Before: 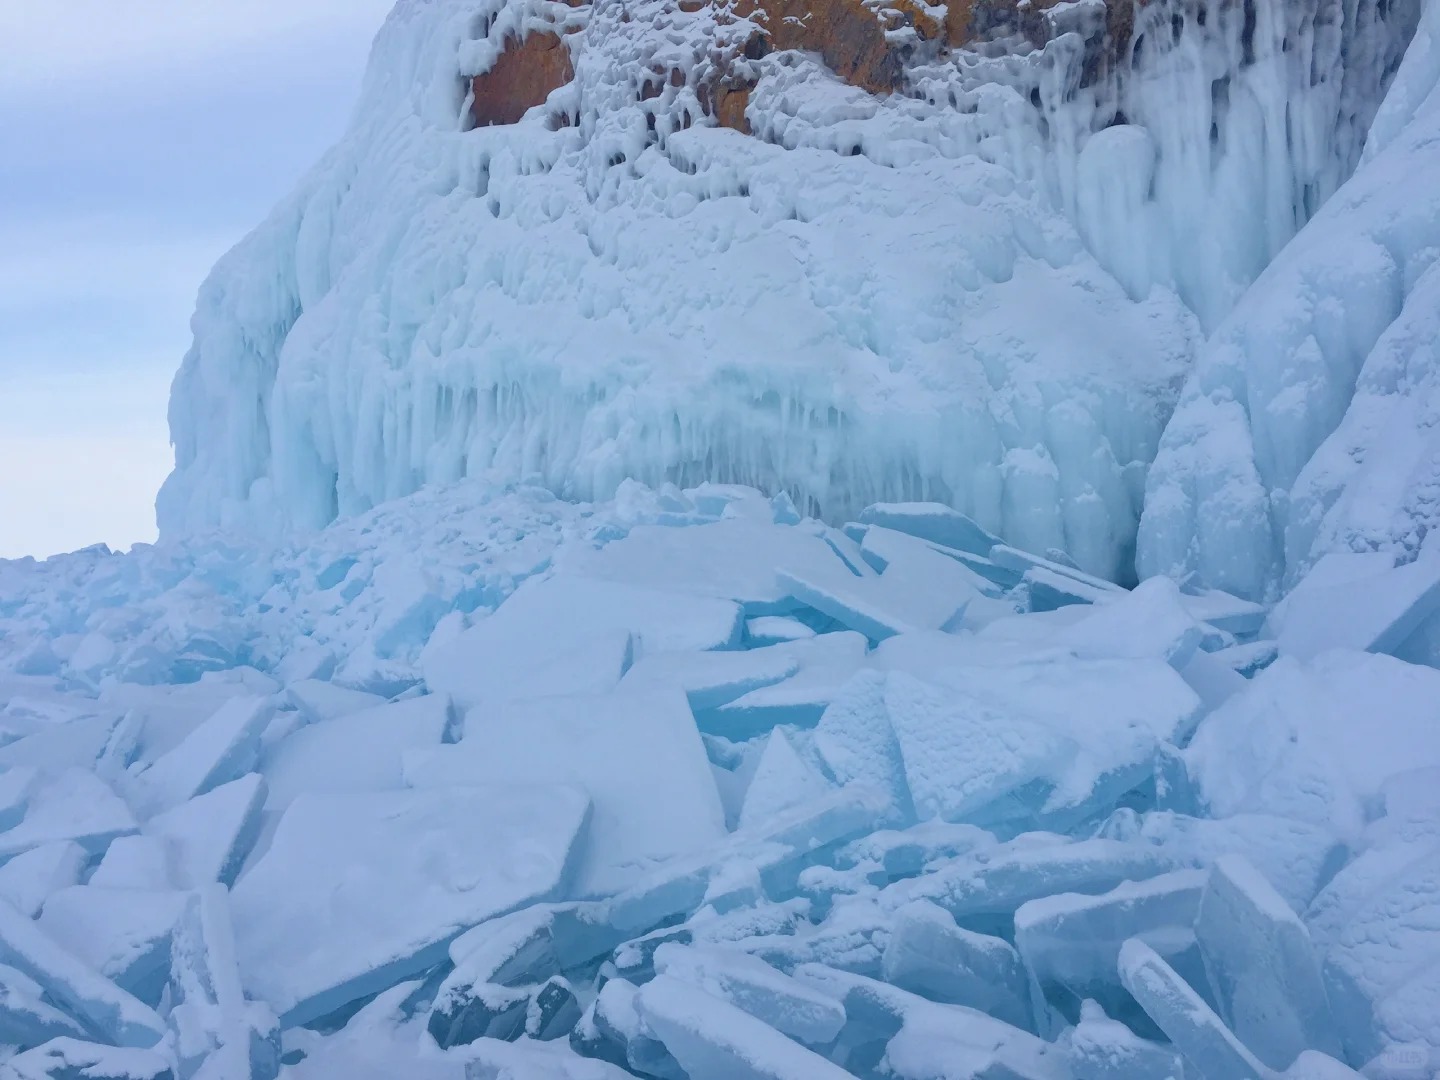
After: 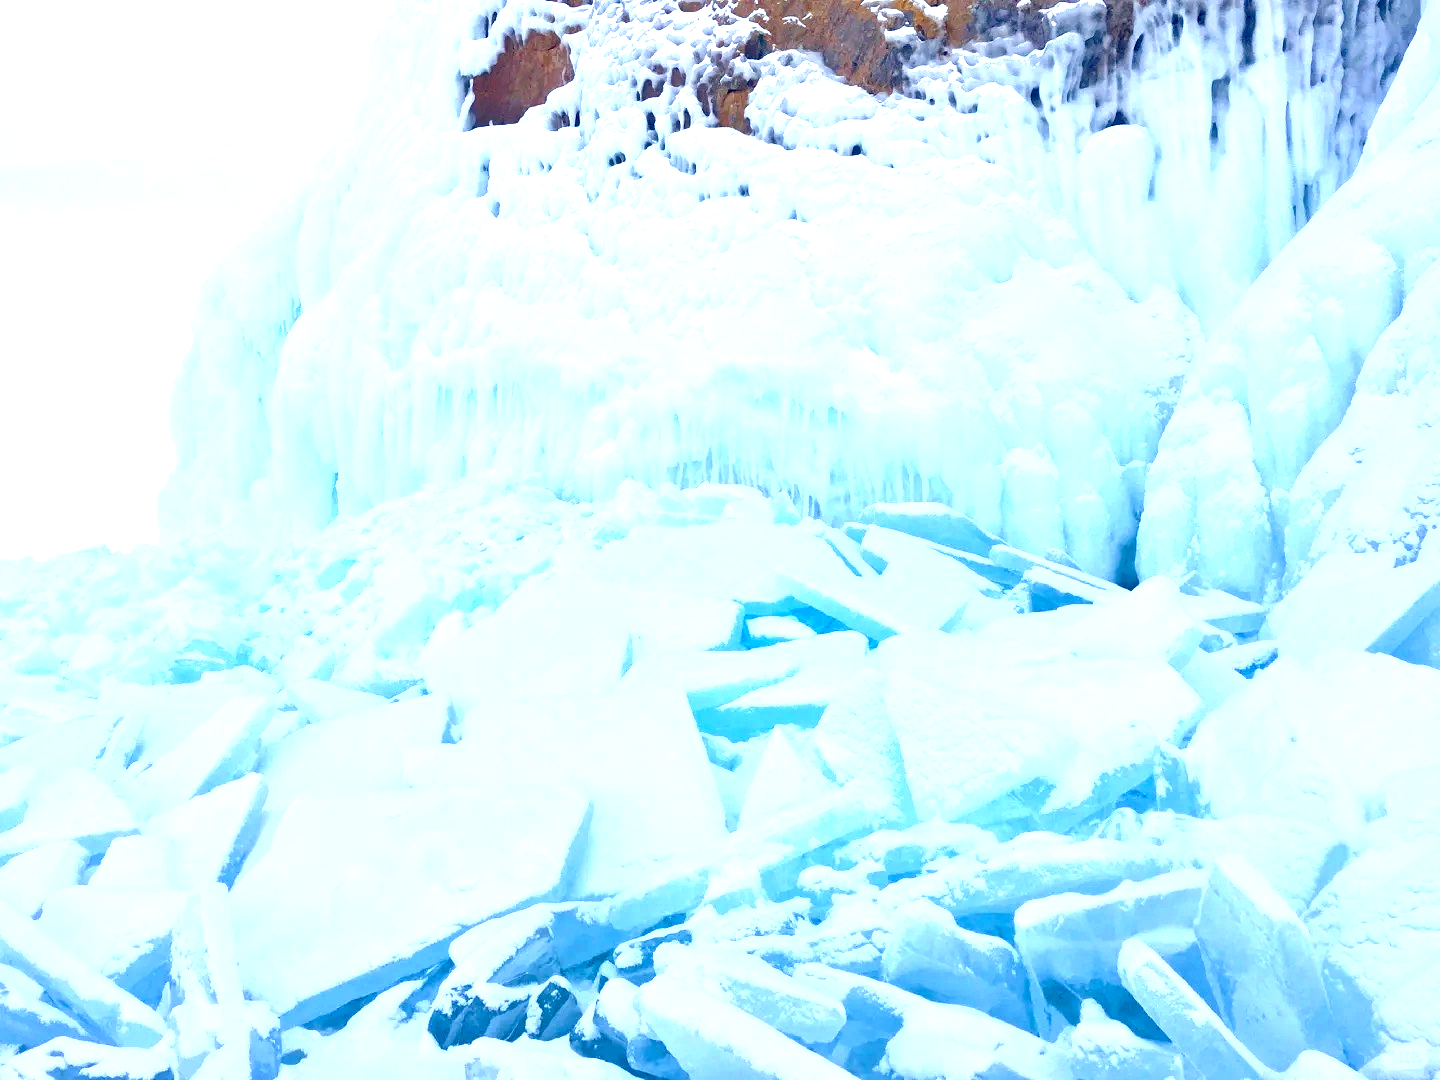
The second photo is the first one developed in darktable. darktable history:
shadows and highlights: shadows 37.3, highlights -26.63, soften with gaussian
exposure: black level correction 0.015, exposure 1.788 EV, compensate exposure bias true, compensate highlight preservation false
